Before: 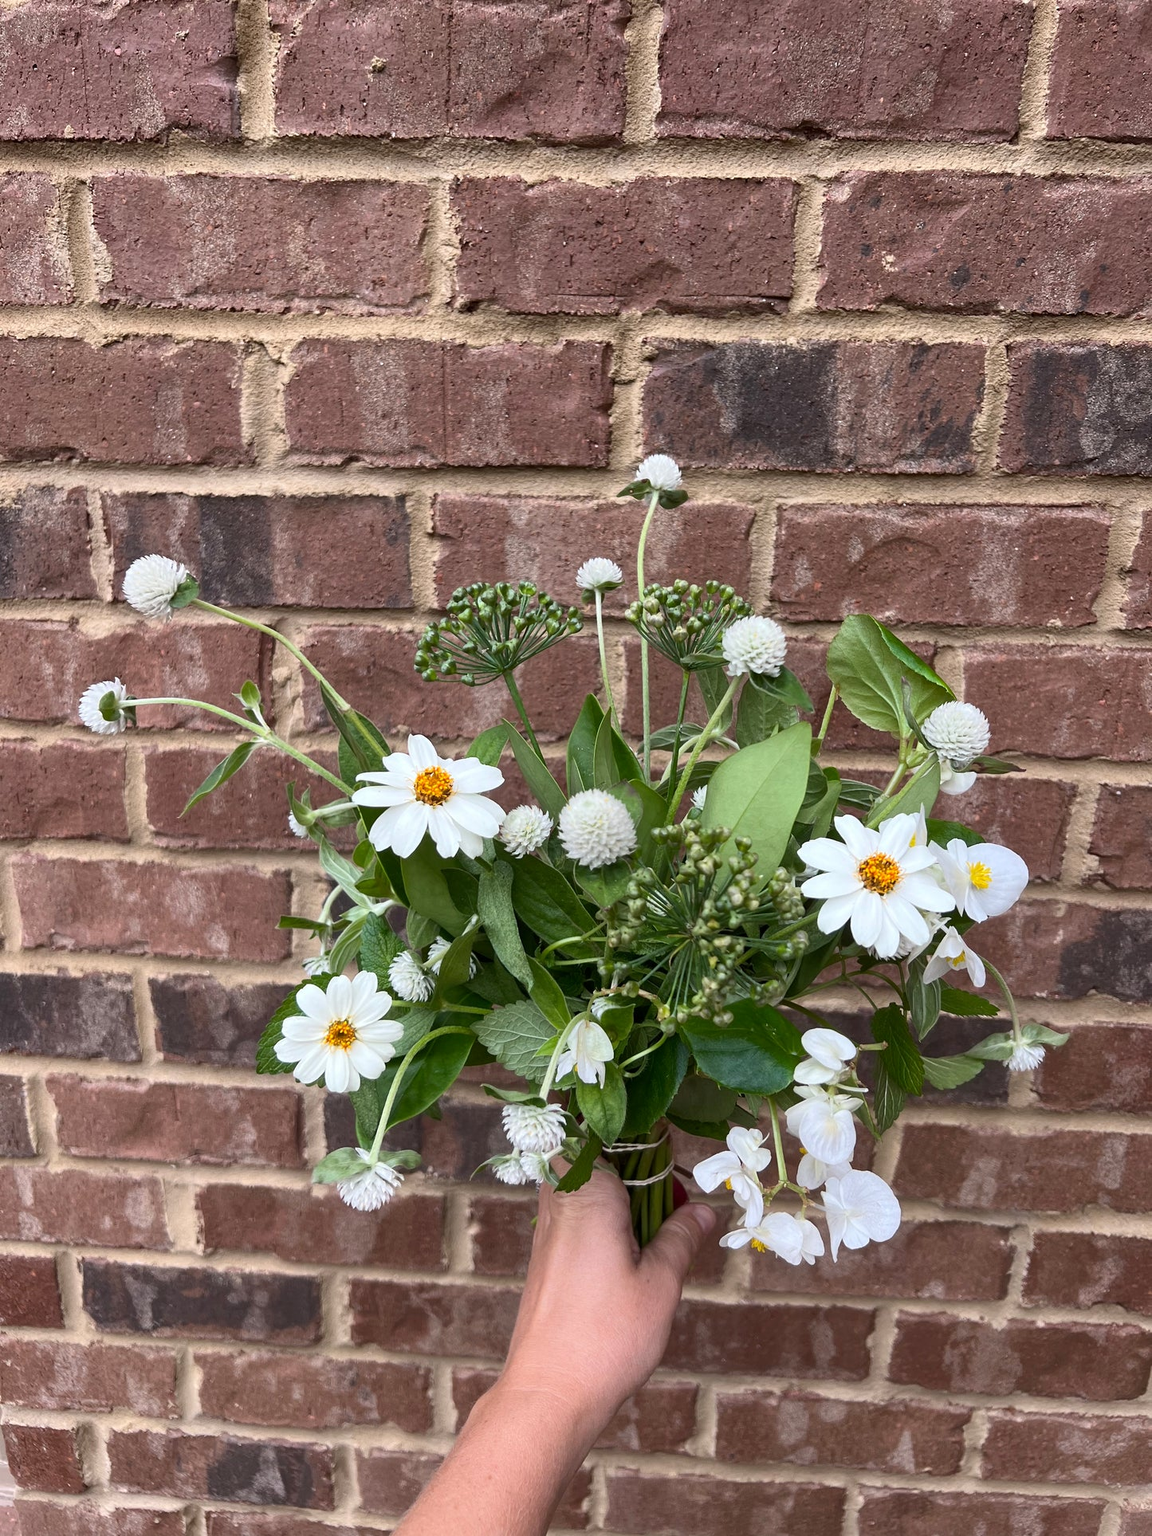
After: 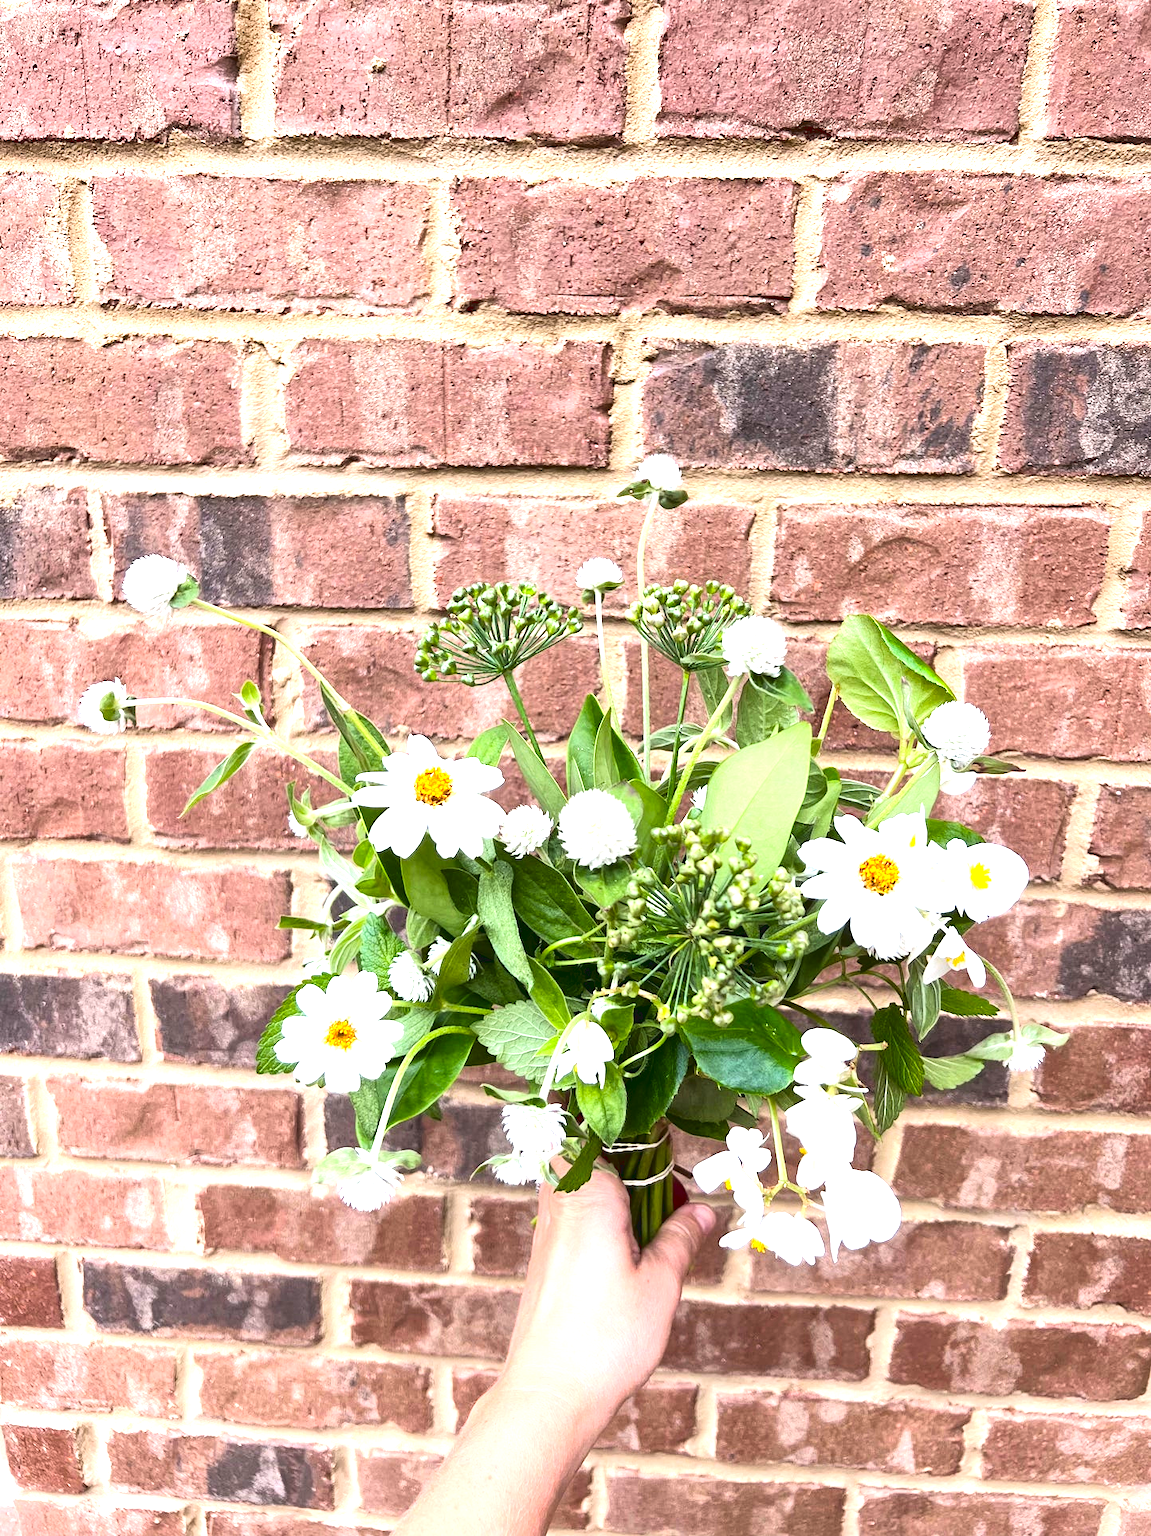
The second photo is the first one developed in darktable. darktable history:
color balance rgb: perceptual saturation grading › global saturation 10%, global vibrance 10%
tone curve: curves: ch0 [(0, 0.072) (0.249, 0.176) (0.518, 0.489) (0.832, 0.854) (1, 0.948)], color space Lab, linked channels, preserve colors none
local contrast: mode bilateral grid, contrast 20, coarseness 50, detail 120%, midtone range 0.2
exposure: black level correction 0.001, exposure 1.84 EV, compensate highlight preservation false
